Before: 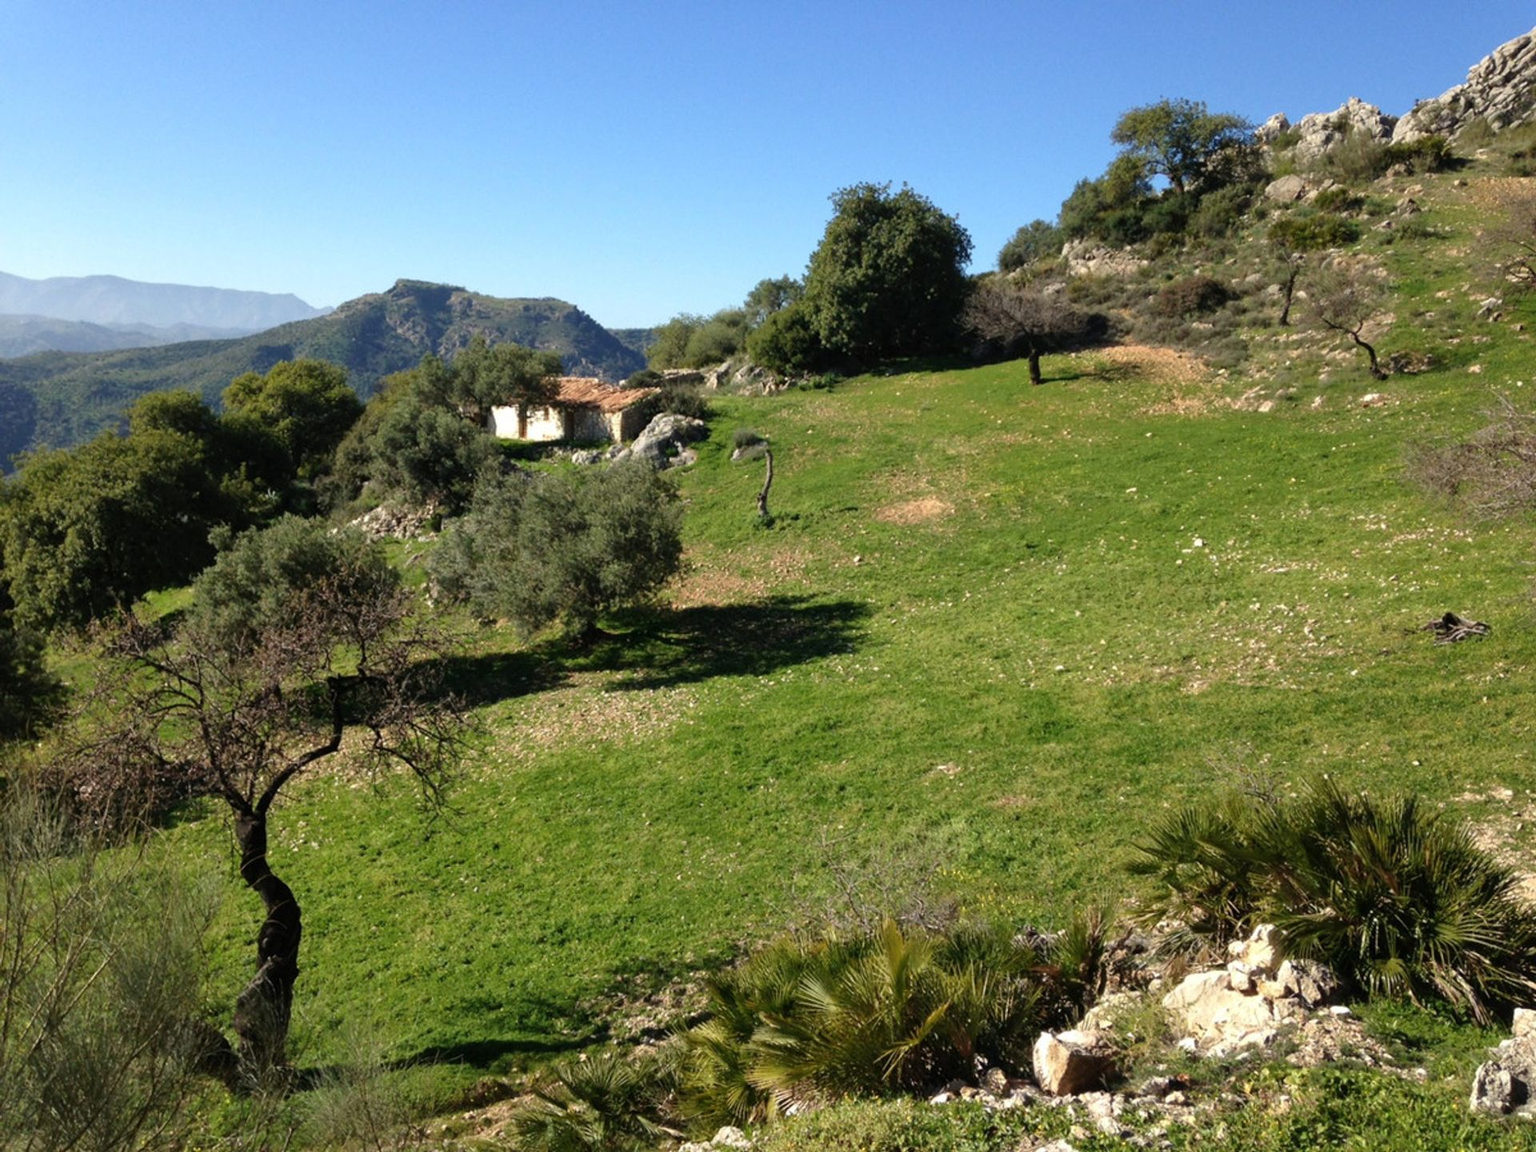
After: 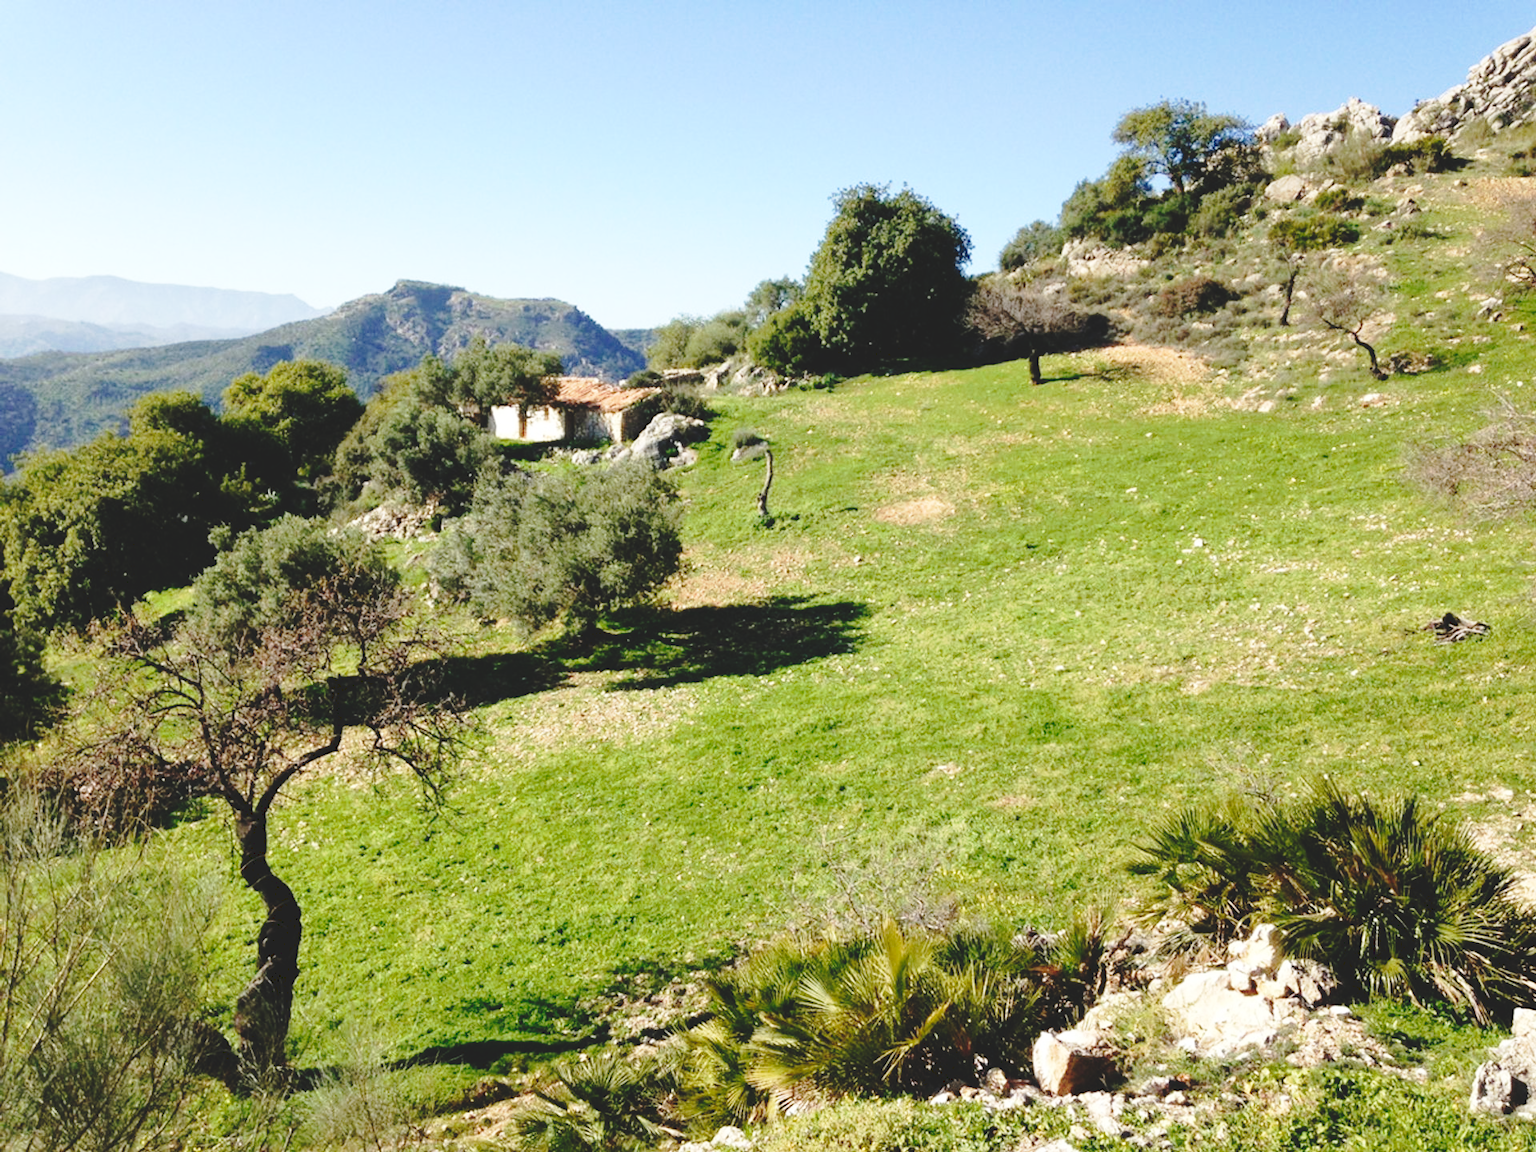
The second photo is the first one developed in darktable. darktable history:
tone curve: curves: ch0 [(0, 0) (0.003, 0.128) (0.011, 0.133) (0.025, 0.133) (0.044, 0.141) (0.069, 0.152) (0.1, 0.169) (0.136, 0.201) (0.177, 0.239) (0.224, 0.294) (0.277, 0.358) (0.335, 0.428) (0.399, 0.488) (0.468, 0.55) (0.543, 0.611) (0.623, 0.678) (0.709, 0.755) (0.801, 0.843) (0.898, 0.91) (1, 1)], preserve colors none
base curve: curves: ch0 [(0, 0) (0.028, 0.03) (0.121, 0.232) (0.46, 0.748) (0.859, 0.968) (1, 1)], preserve colors none
